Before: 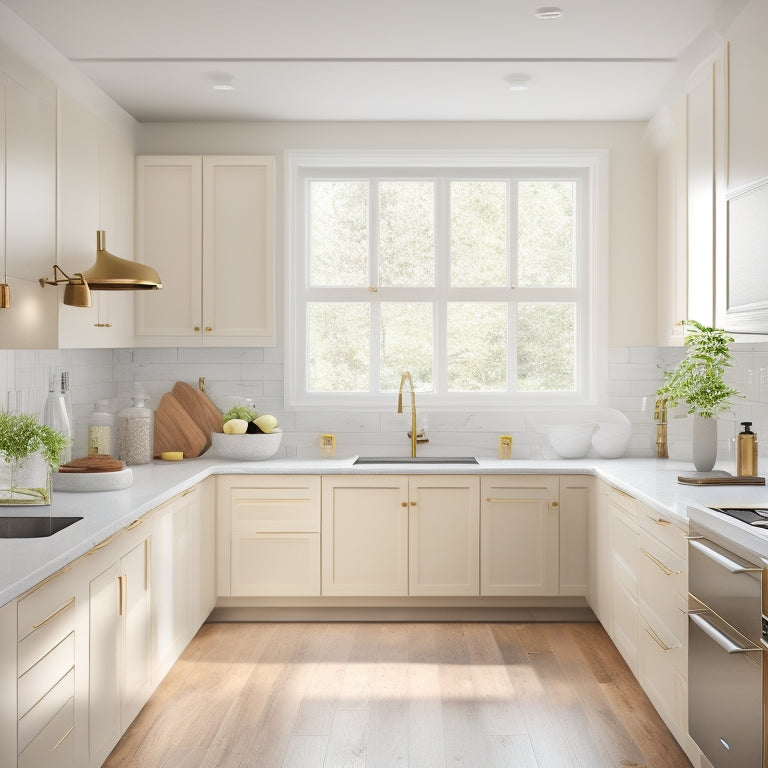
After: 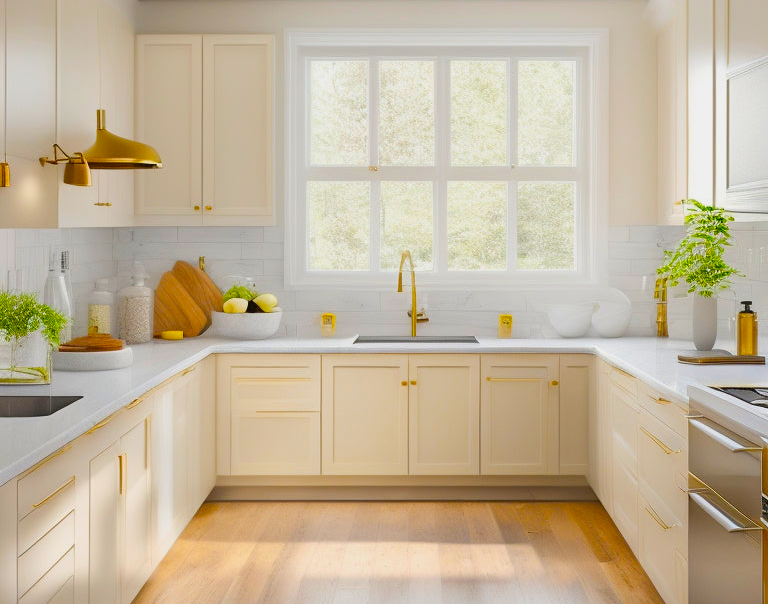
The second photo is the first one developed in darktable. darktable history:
color balance: input saturation 134.34%, contrast -10.04%, contrast fulcrum 19.67%, output saturation 133.51%
crop and rotate: top 15.774%, bottom 5.506%
